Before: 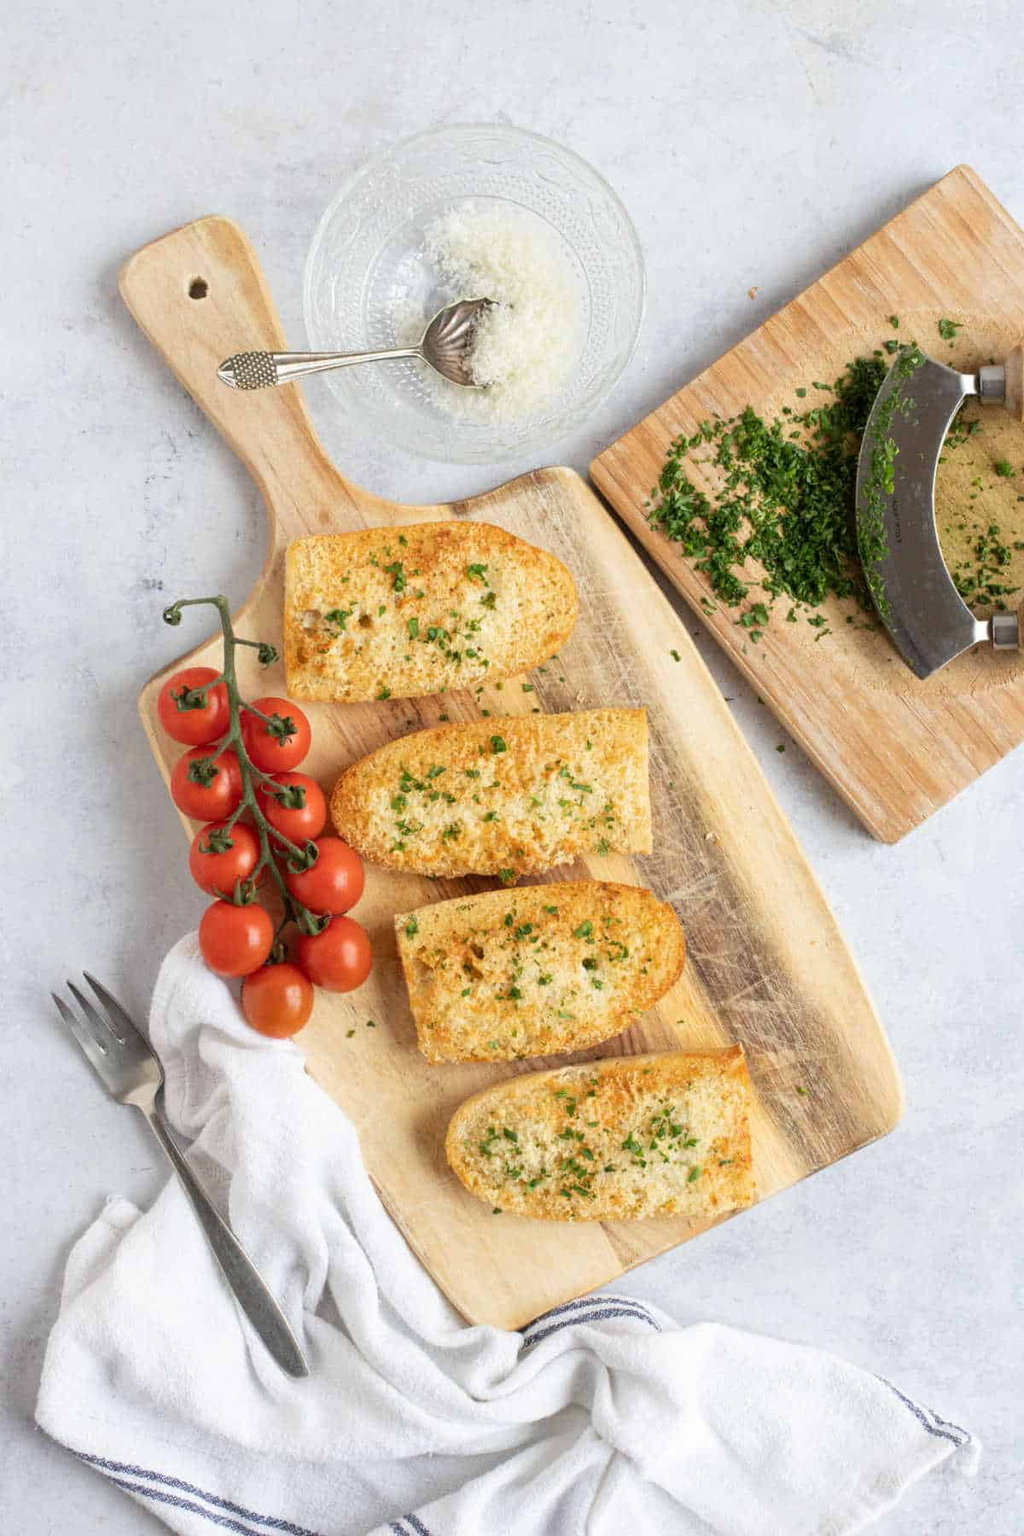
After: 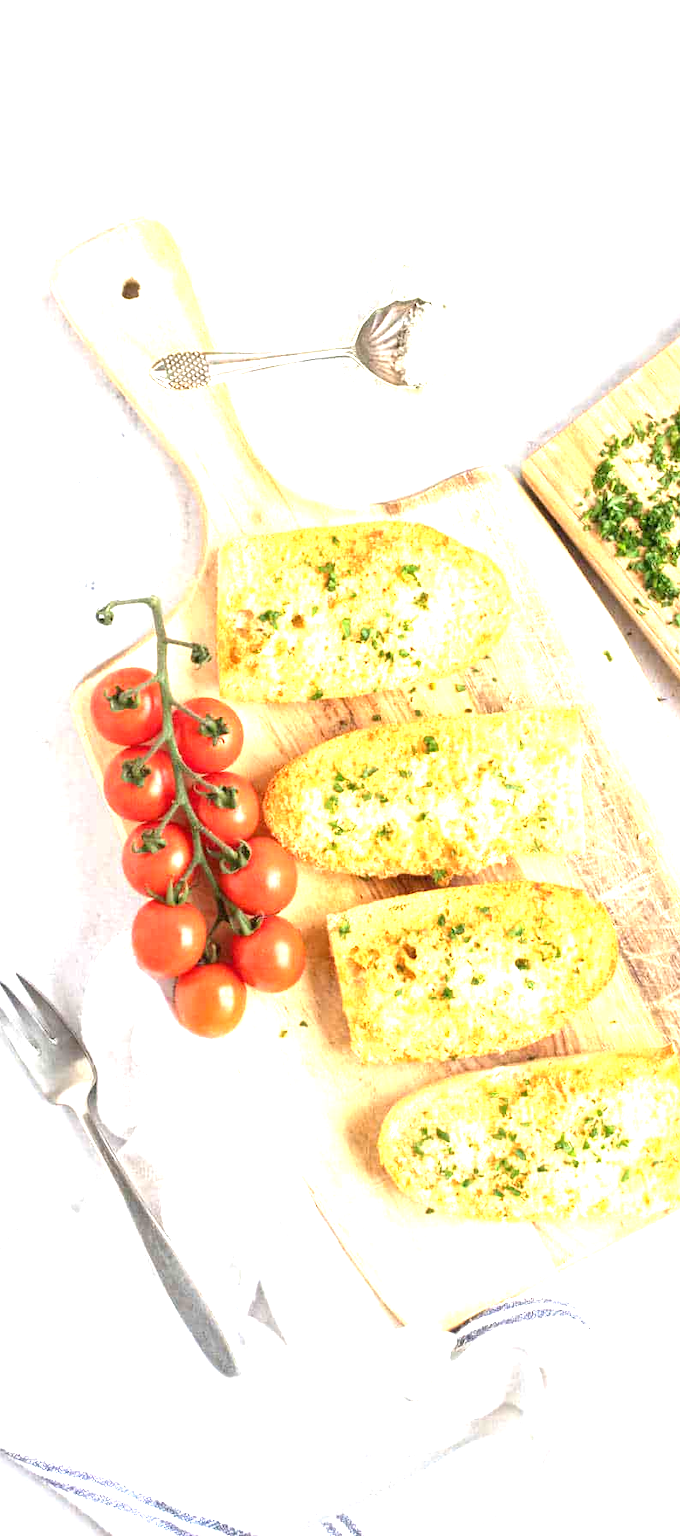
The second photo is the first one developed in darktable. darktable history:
exposure: black level correction 0, exposure 1.594 EV, compensate highlight preservation false
crop and rotate: left 6.62%, right 26.827%
tone equalizer: on, module defaults
